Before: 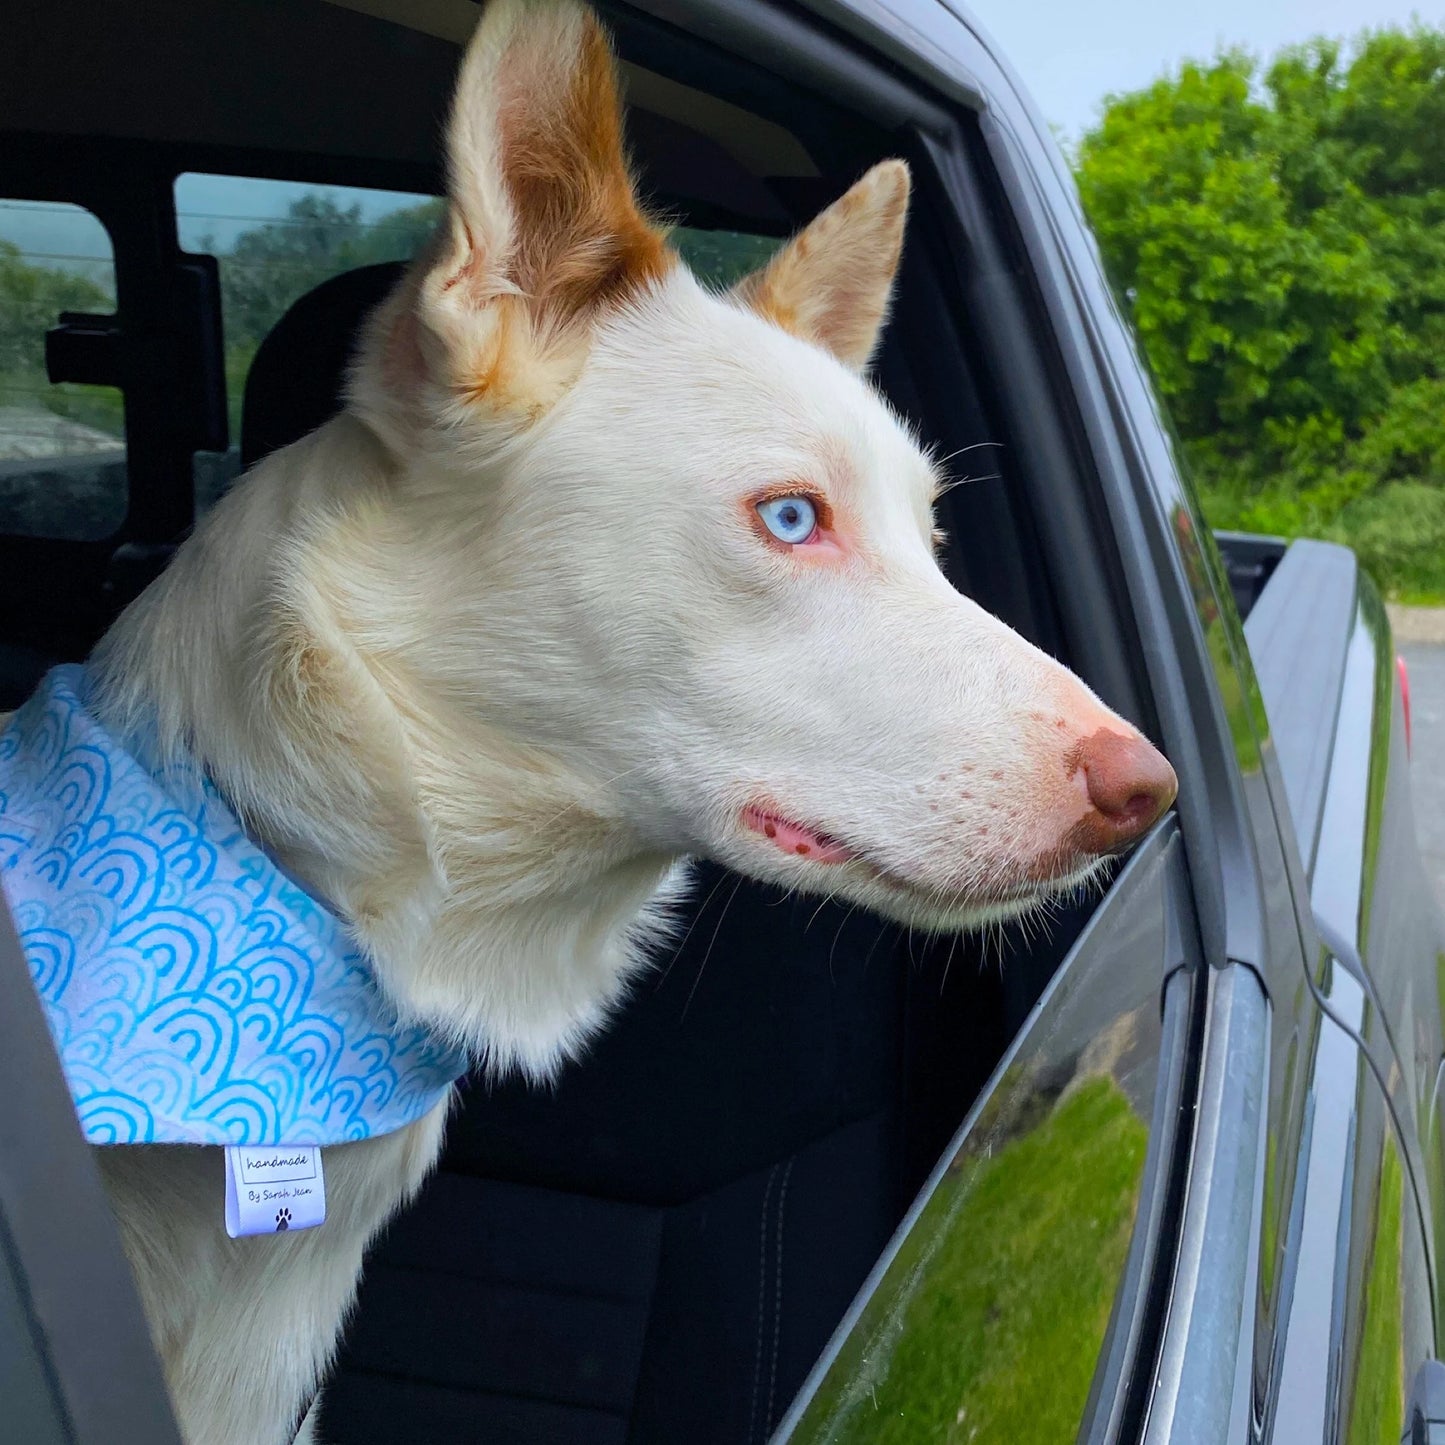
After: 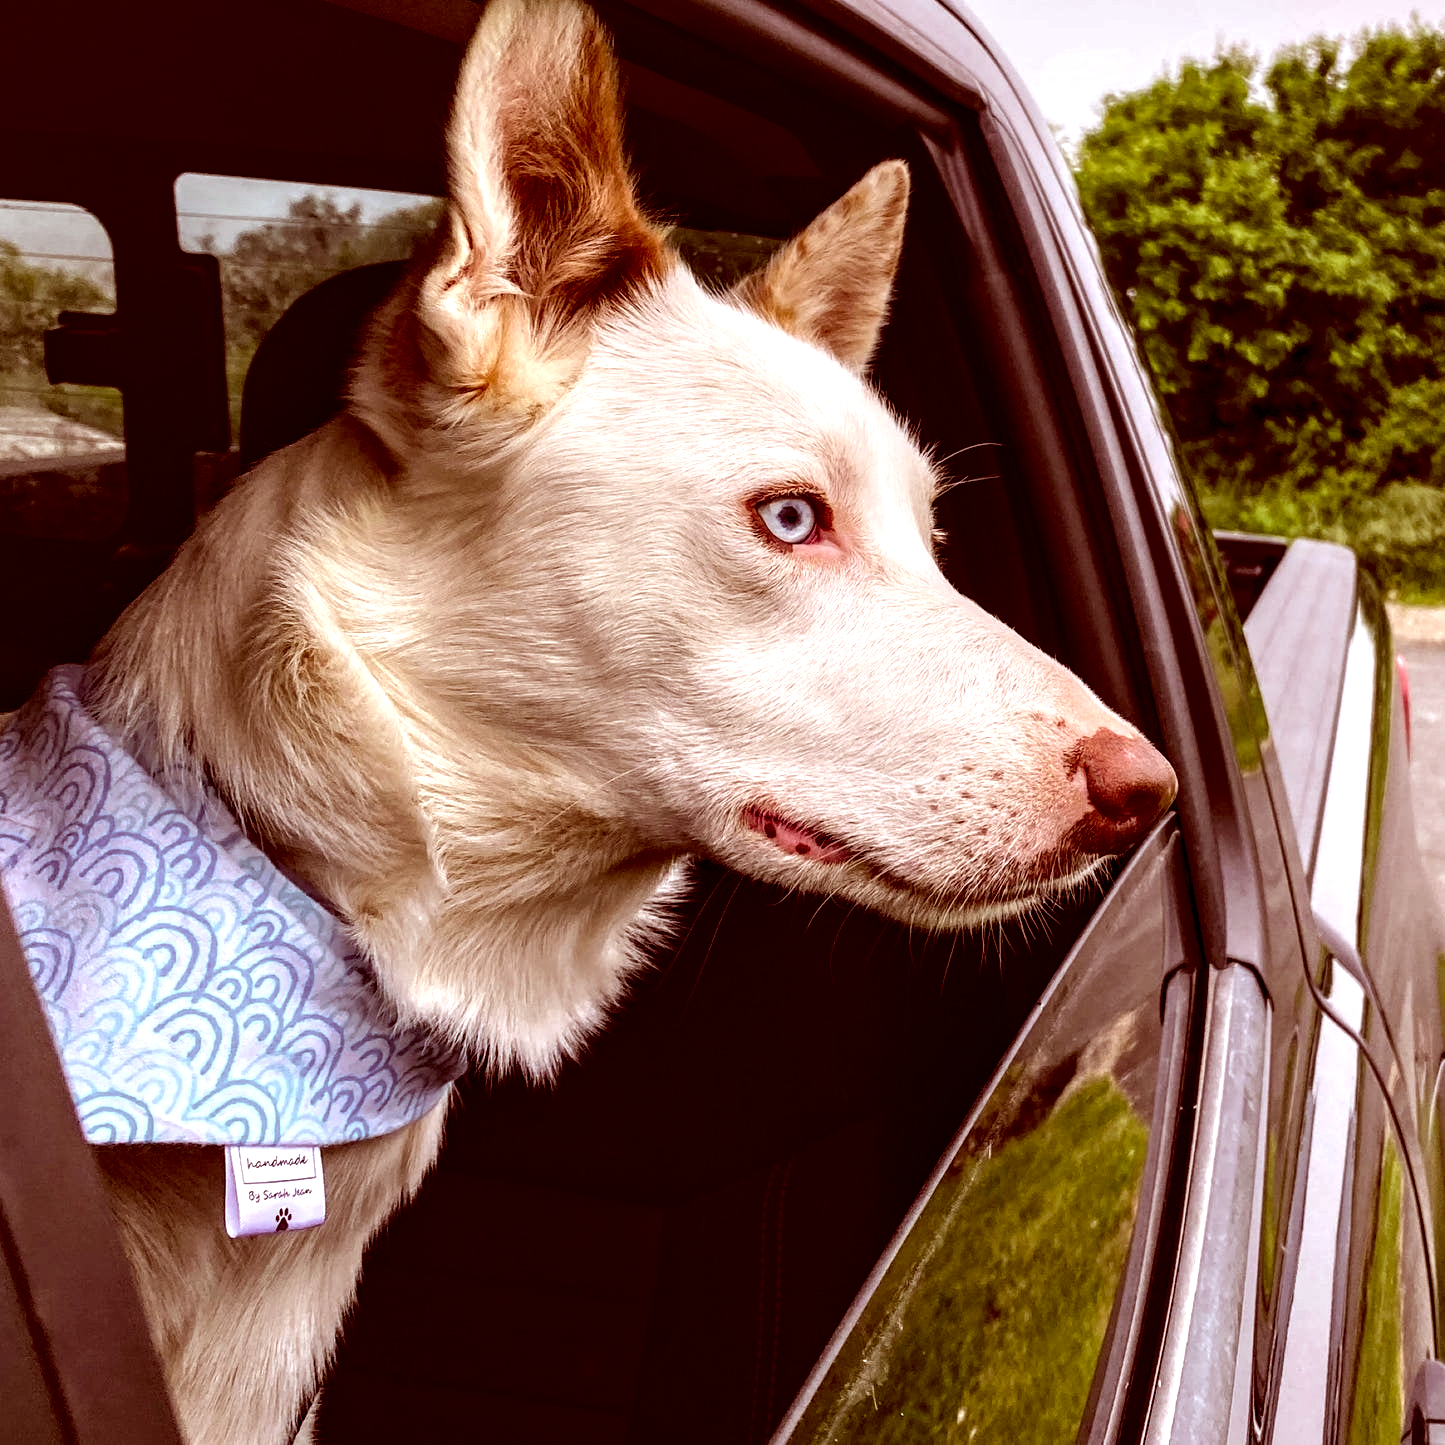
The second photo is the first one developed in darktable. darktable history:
color correction: highlights a* 9.03, highlights b* 8.71, shadows a* 40, shadows b* 40, saturation 0.8
local contrast: shadows 185%, detail 225%
